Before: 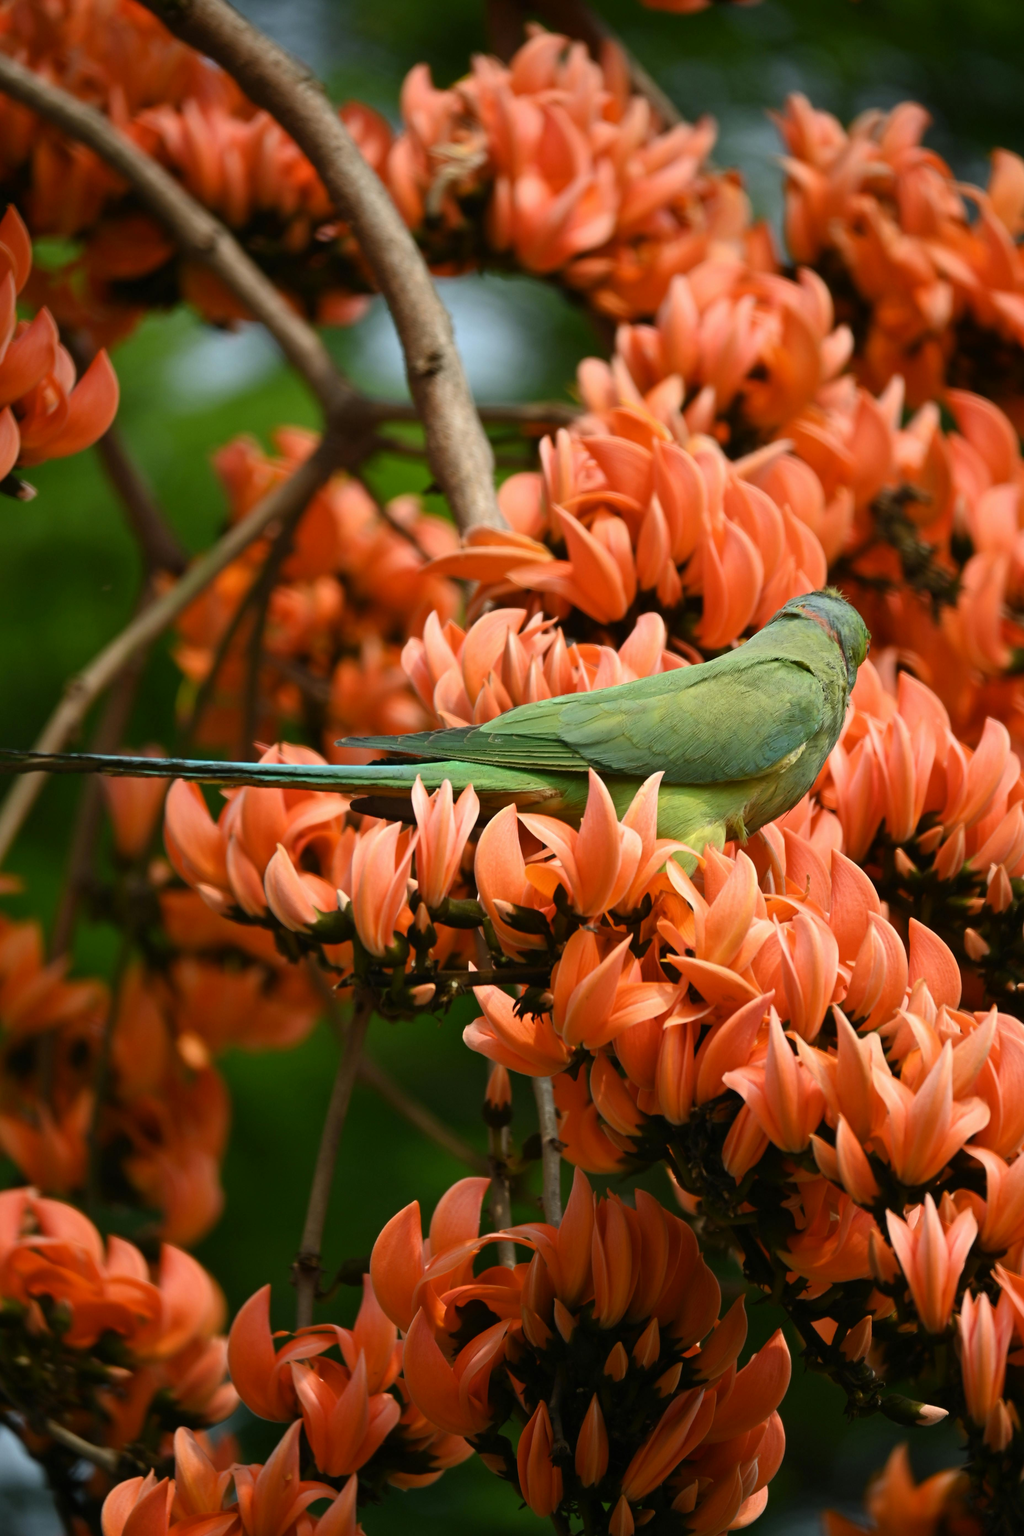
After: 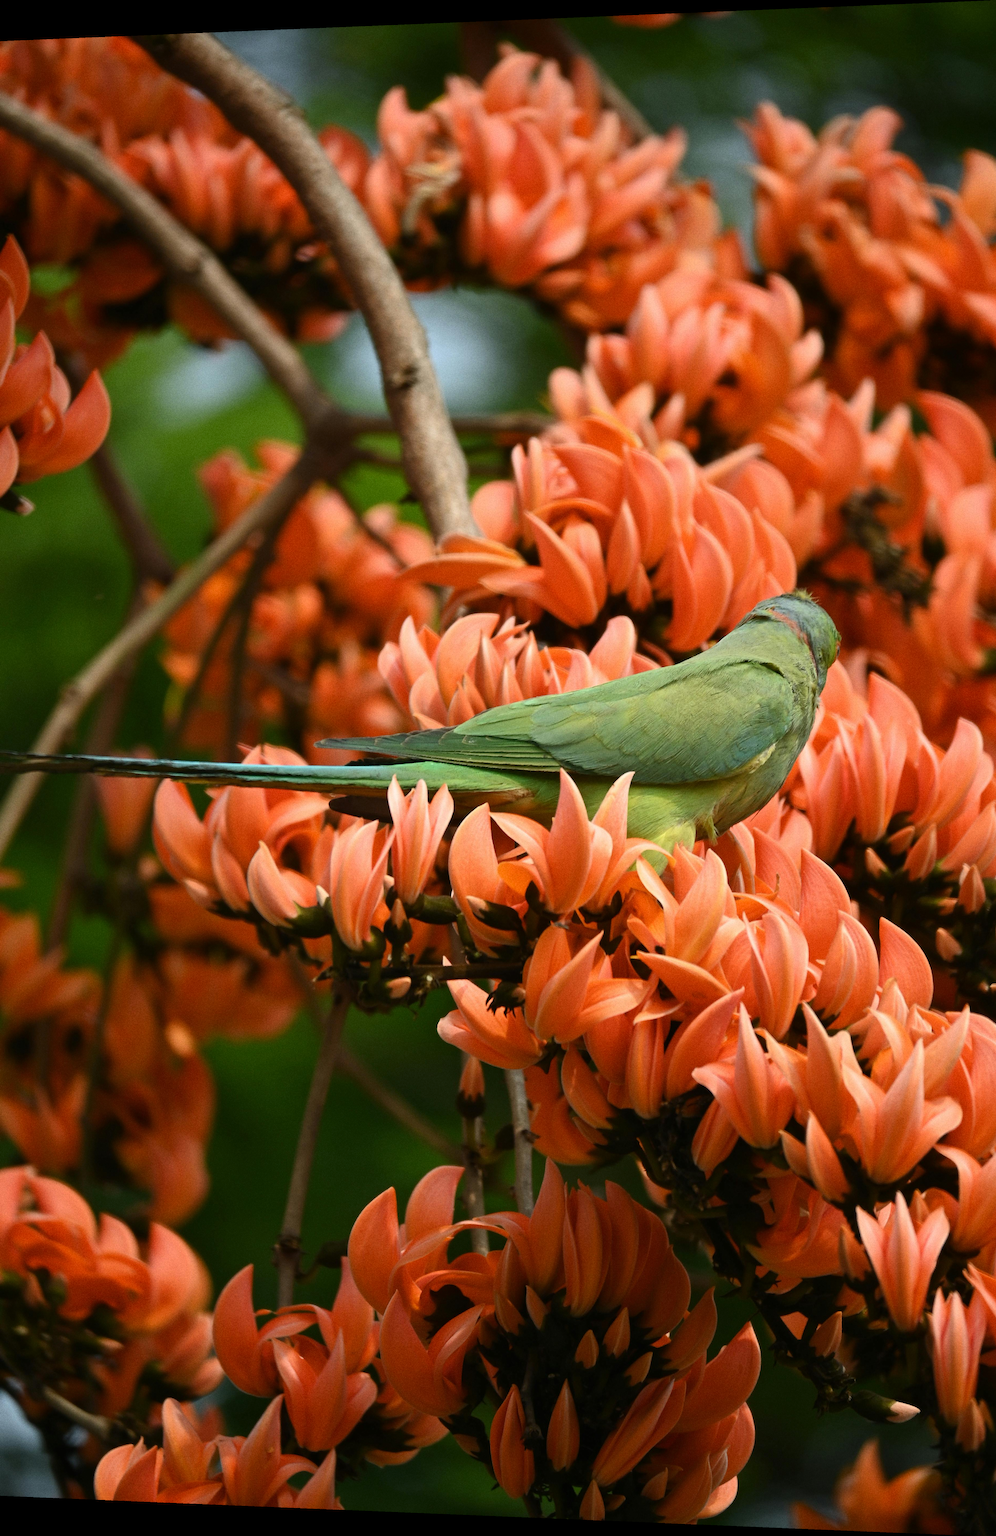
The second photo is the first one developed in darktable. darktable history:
rotate and perspective: lens shift (horizontal) -0.055, automatic cropping off
grain: coarseness 0.09 ISO
